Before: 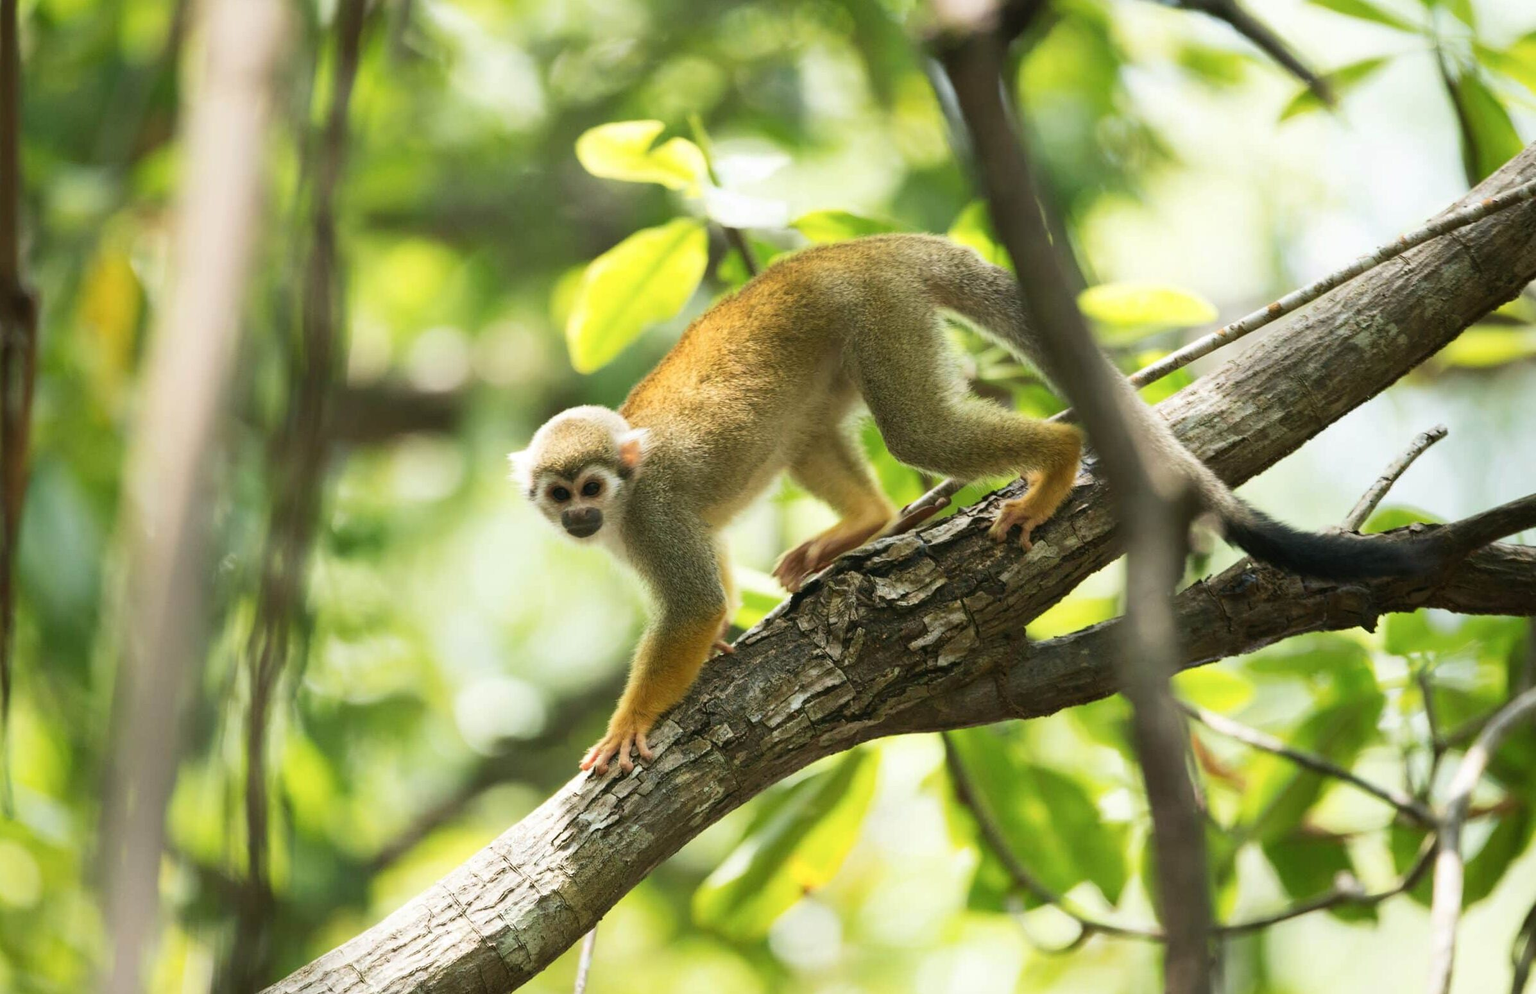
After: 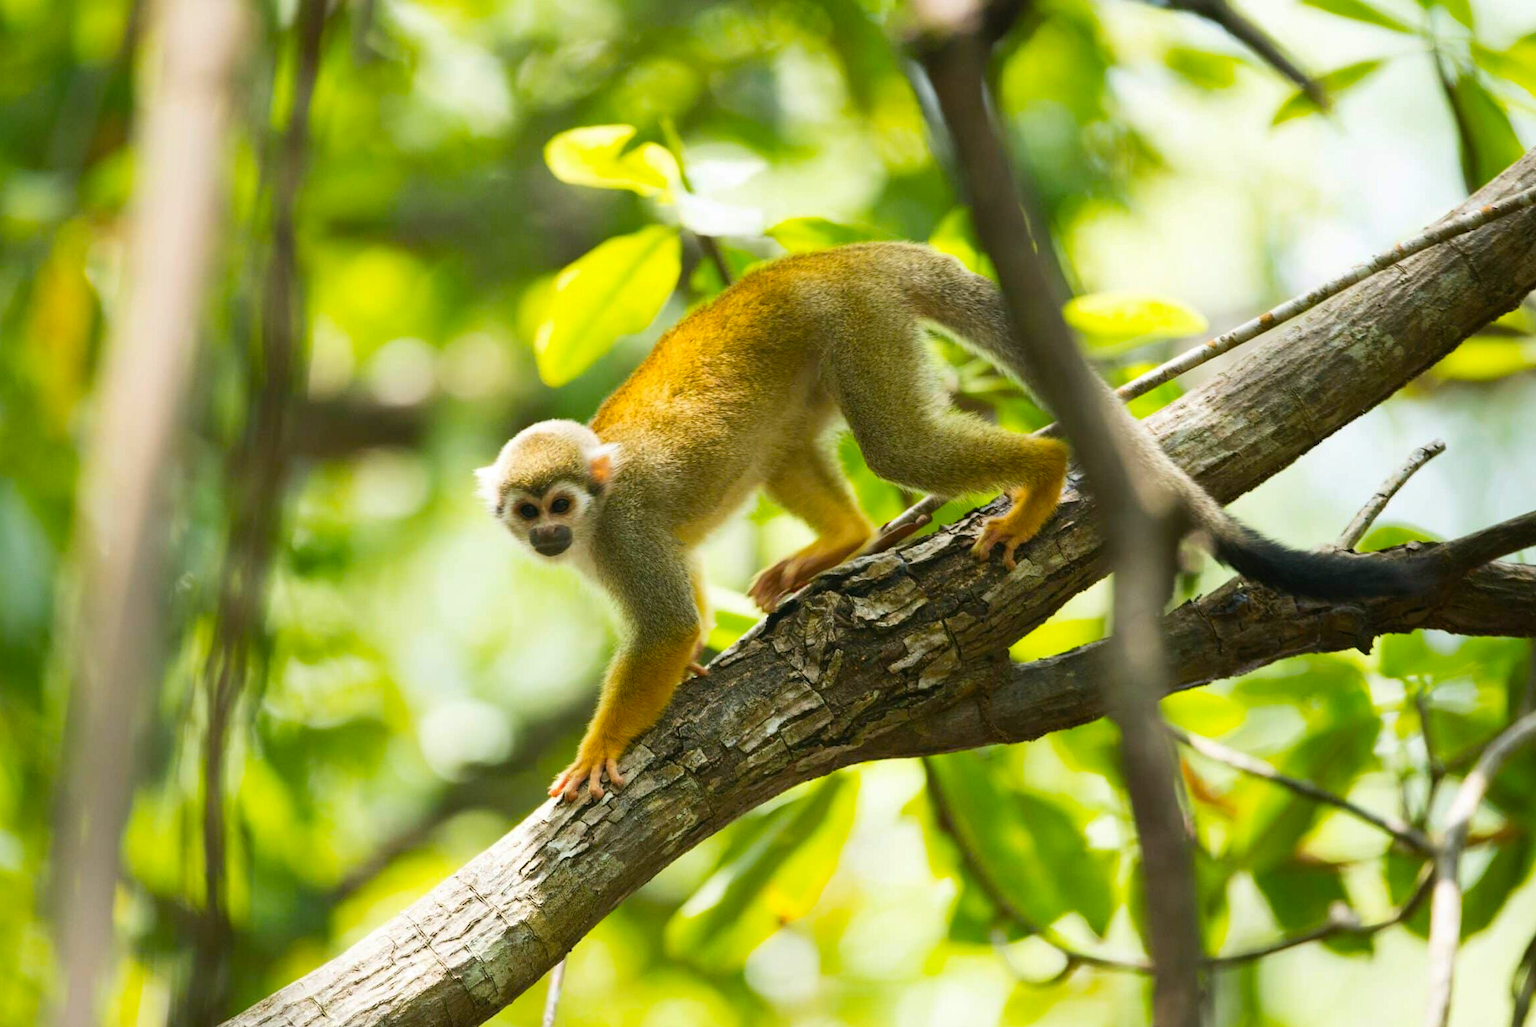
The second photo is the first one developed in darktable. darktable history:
color balance rgb: perceptual saturation grading › global saturation 35.465%
crop and rotate: left 3.236%
